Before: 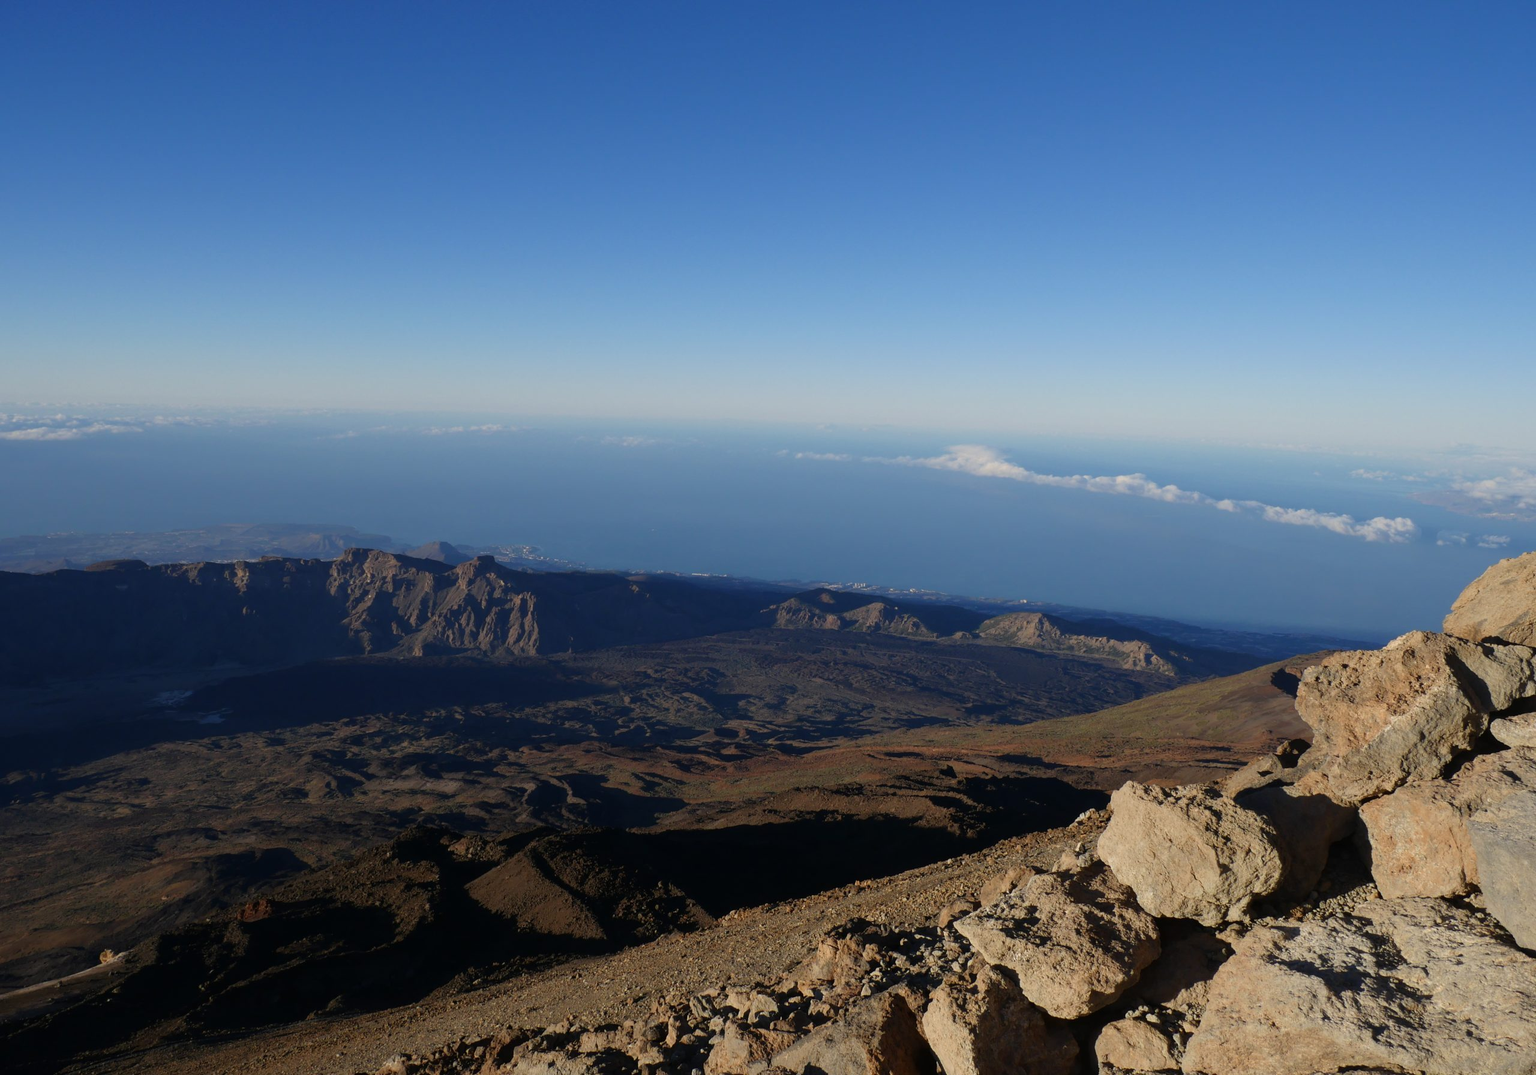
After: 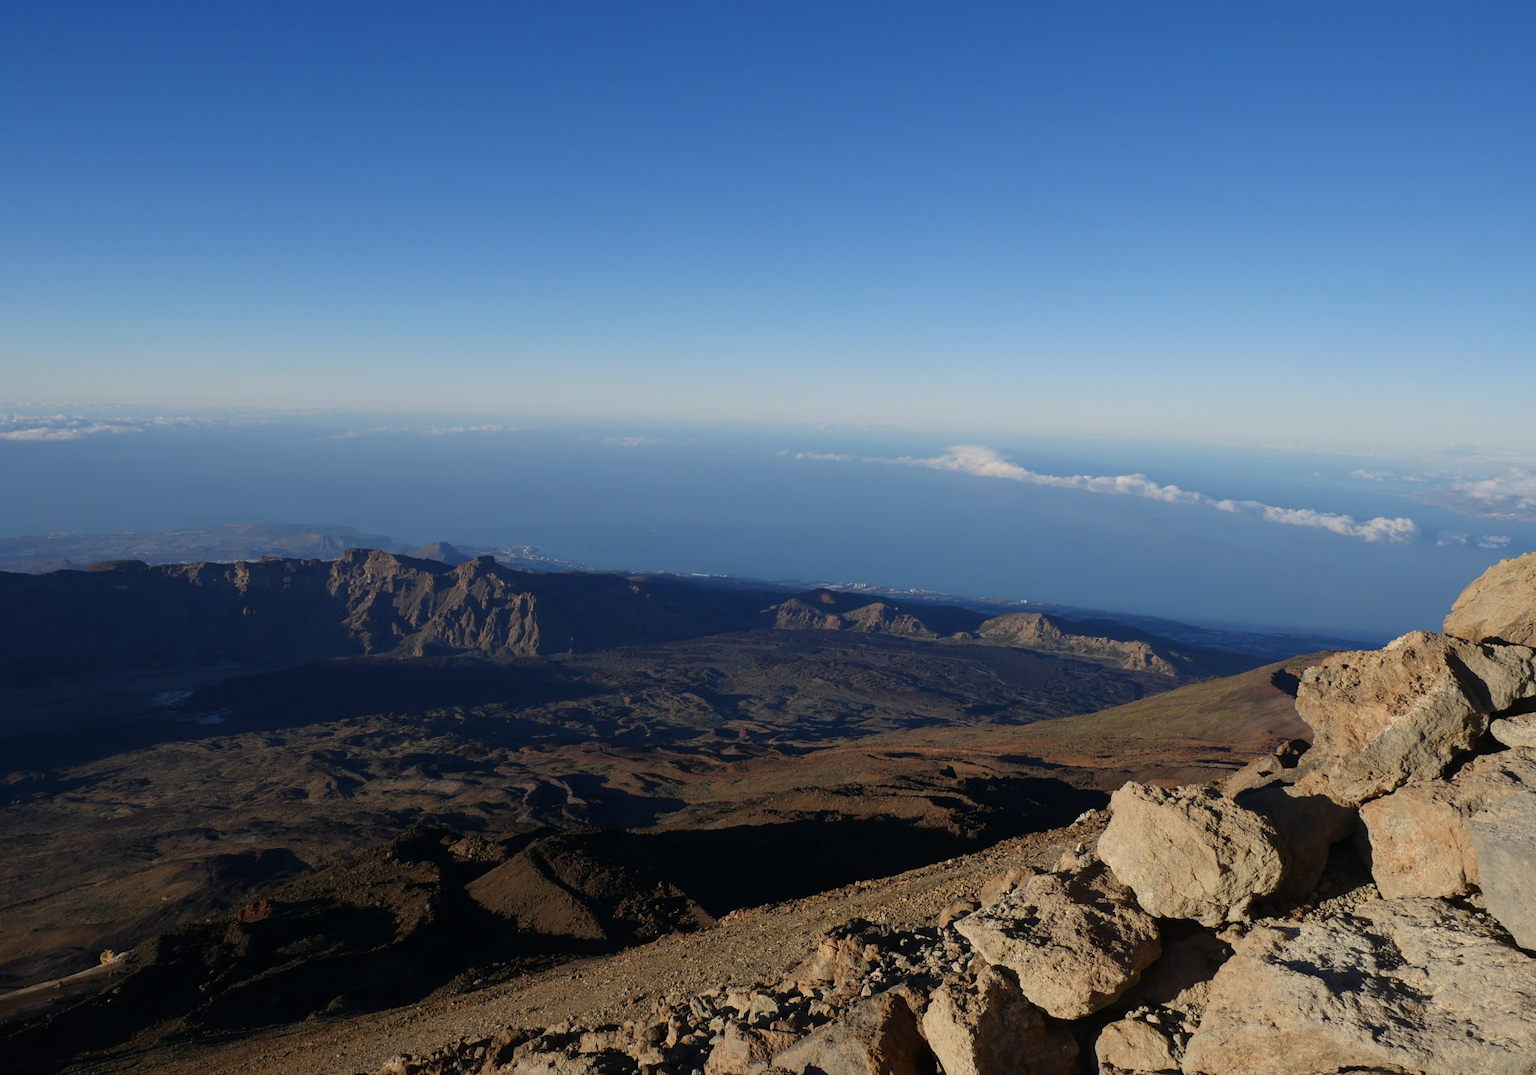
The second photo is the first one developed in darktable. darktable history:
base curve: curves: ch0 [(0, 0) (0.297, 0.298) (1, 1)], exposure shift 0.574, preserve colors none
